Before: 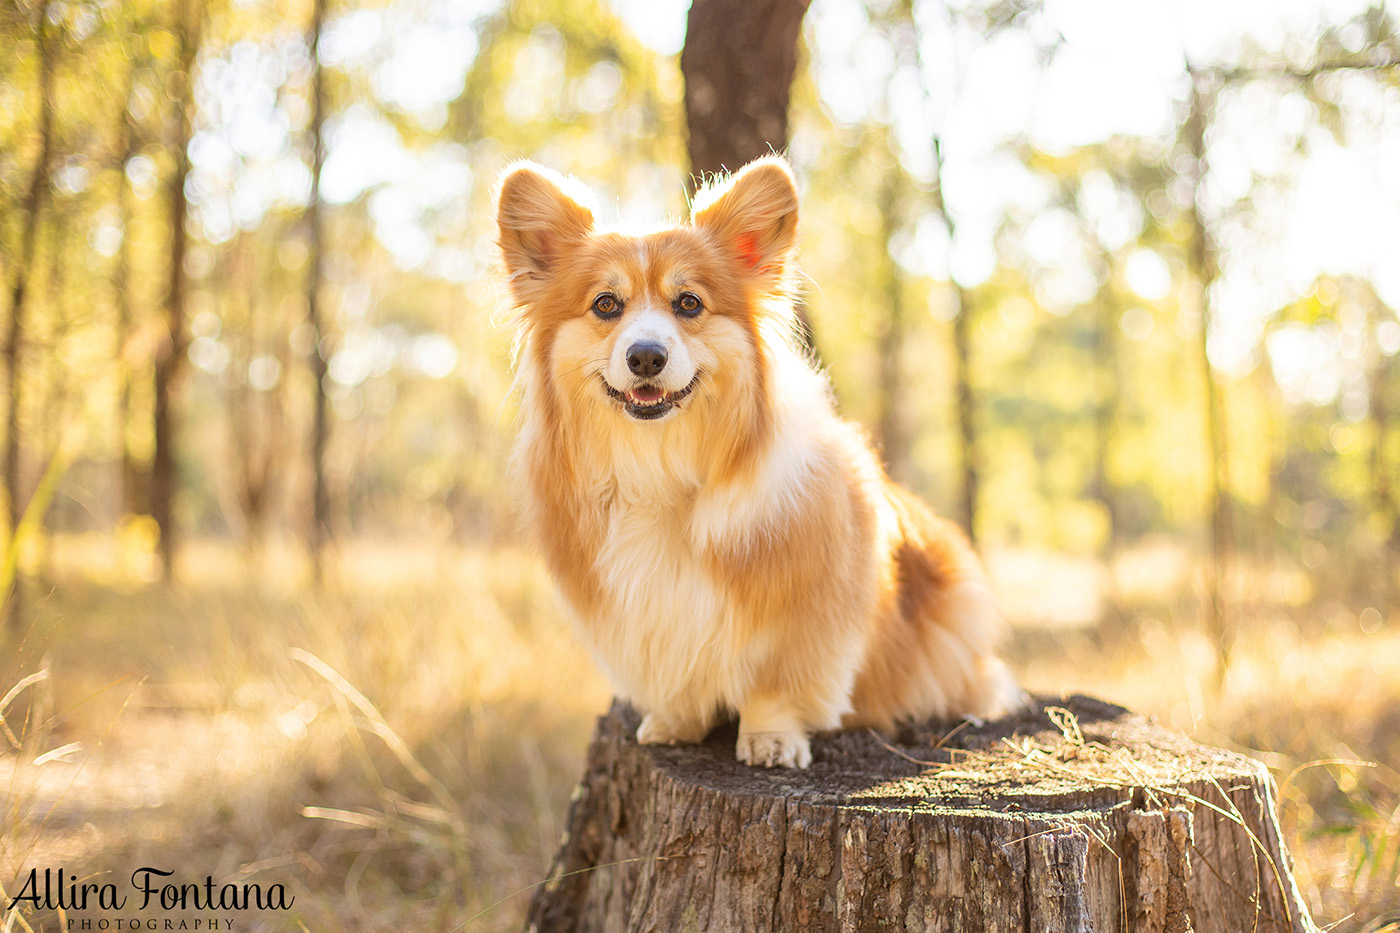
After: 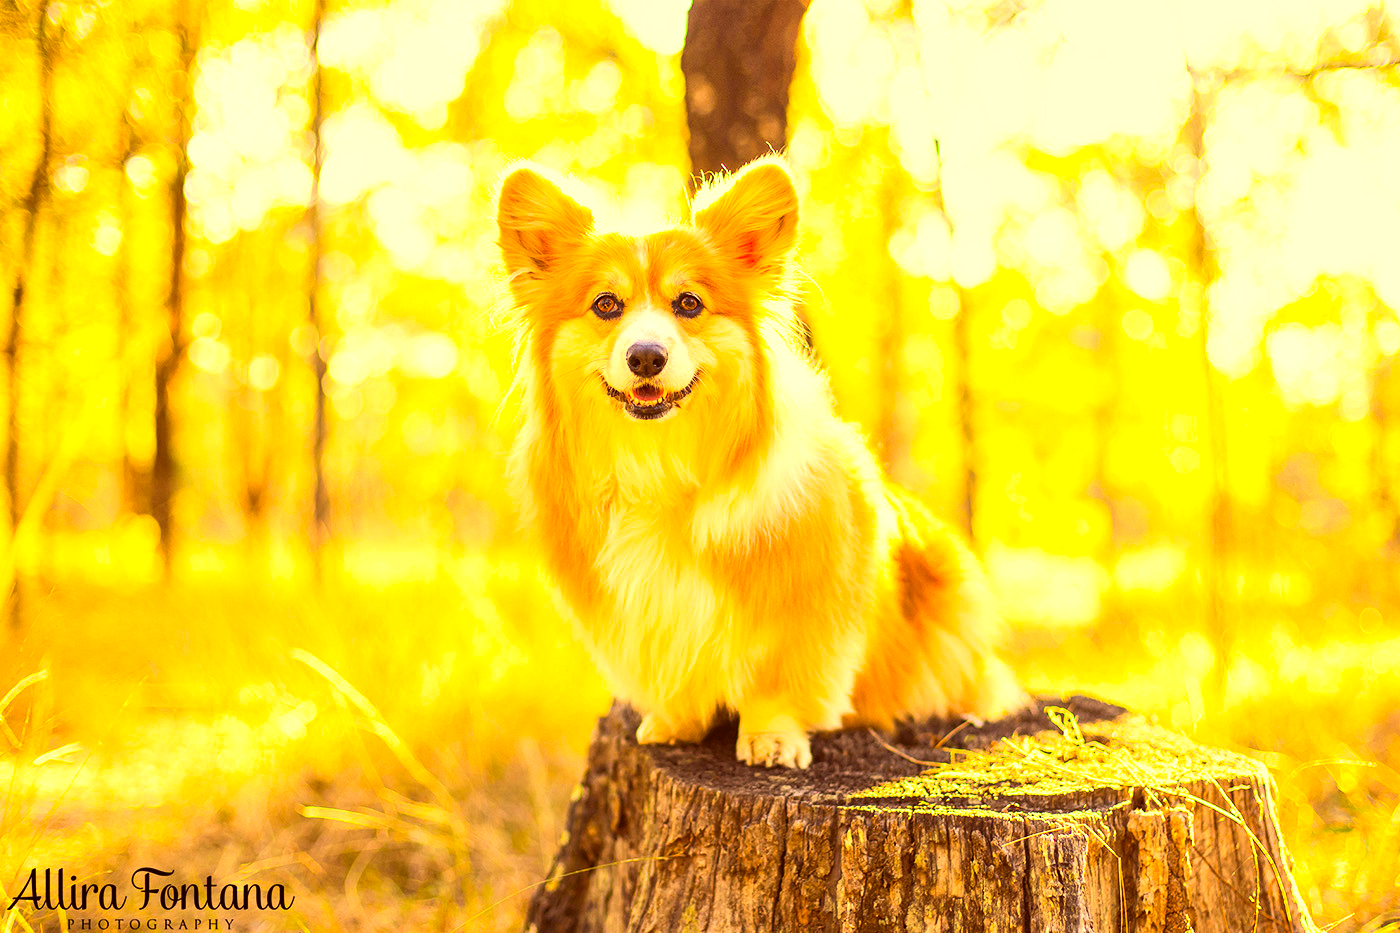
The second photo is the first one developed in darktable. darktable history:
color balance rgb: perceptual saturation grading › global saturation 11.146%, perceptual brilliance grading › highlights 20.351%, perceptual brilliance grading › mid-tones 20.294%, perceptual brilliance grading › shadows -20.735%, global vibrance 20%
color correction: highlights a* 9.59, highlights b* 38.45, shadows a* 13.86, shadows b* 3.18
contrast brightness saturation: contrast 0.195, brightness 0.165, saturation 0.226
